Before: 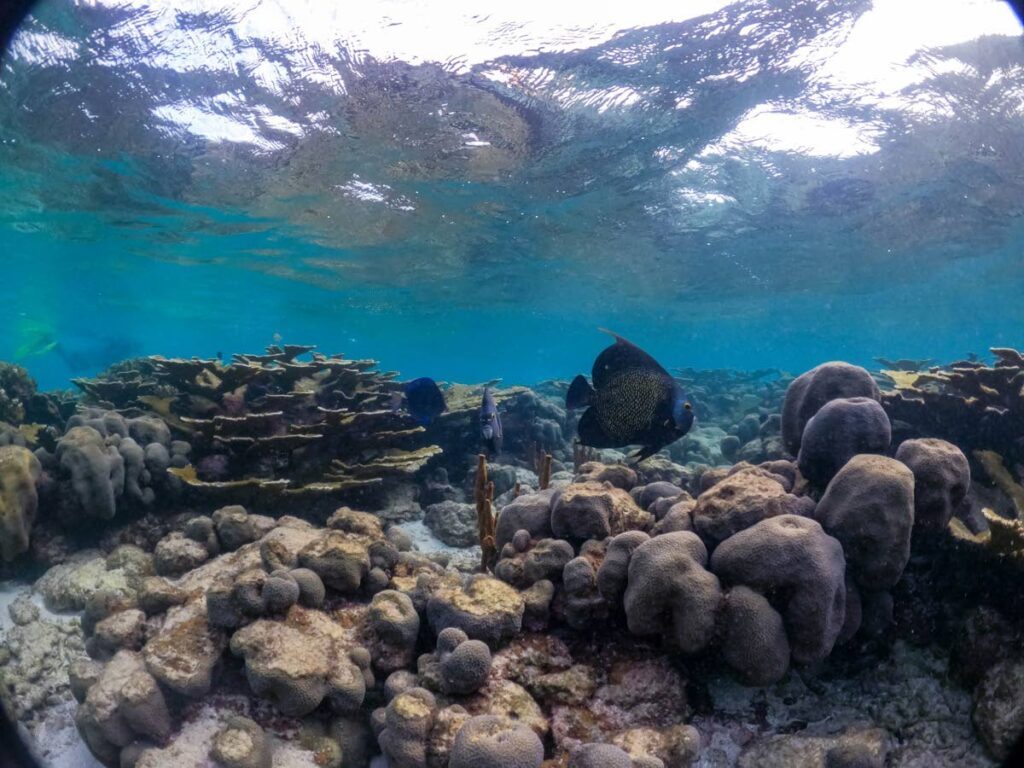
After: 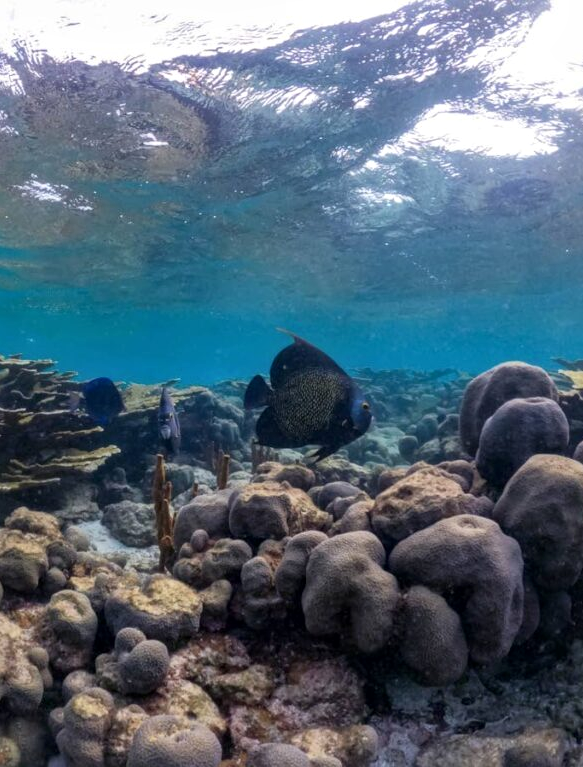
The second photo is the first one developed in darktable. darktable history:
crop: left 31.455%, top 0.001%, right 11.559%
local contrast: mode bilateral grid, contrast 29, coarseness 16, detail 116%, midtone range 0.2
